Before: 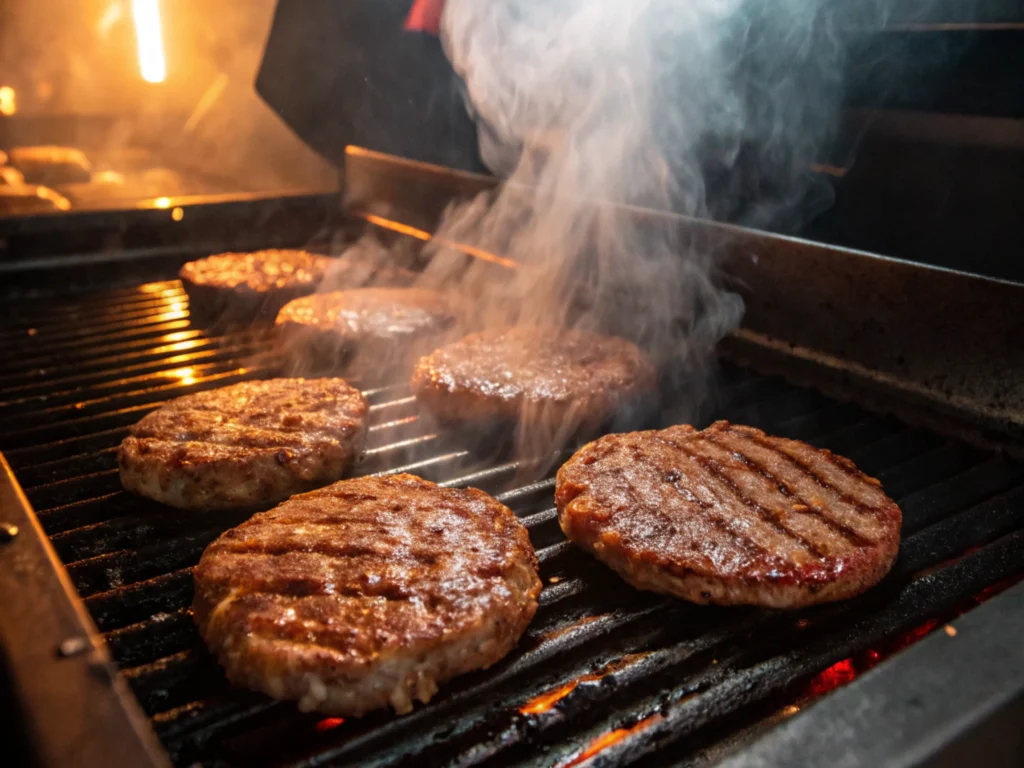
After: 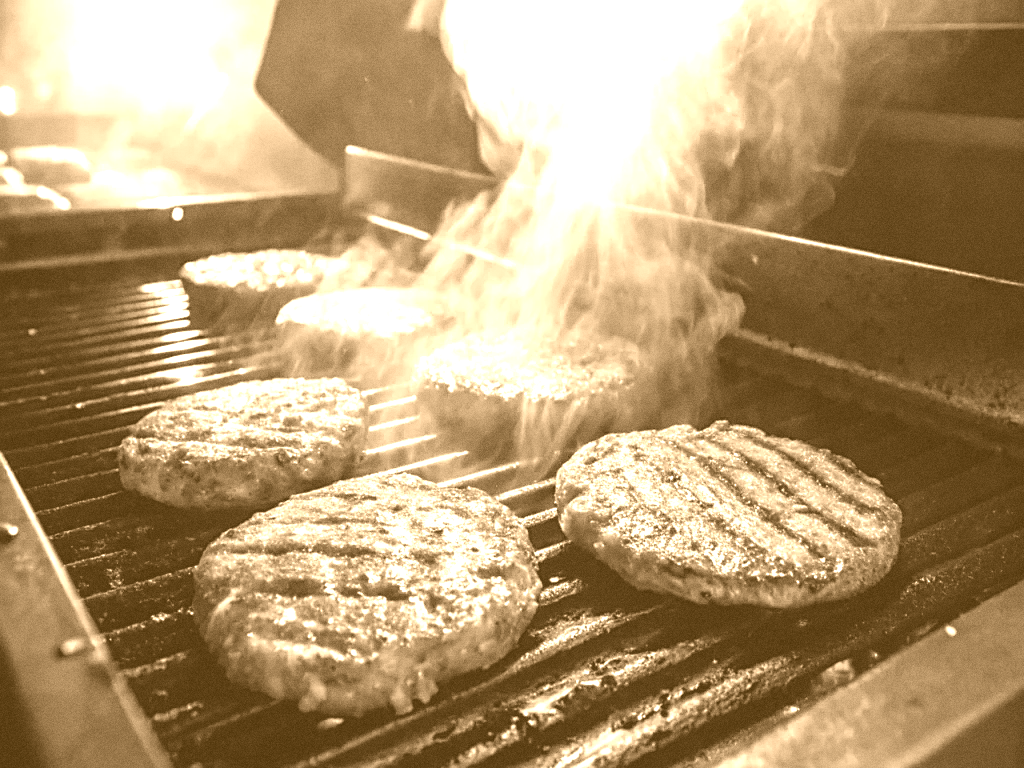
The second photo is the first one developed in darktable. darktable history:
exposure: black level correction 0, compensate exposure bias true, compensate highlight preservation false
colorize: hue 28.8°, source mix 100%
sharpen: on, module defaults
grain: on, module defaults
color balance rgb: linear chroma grading › global chroma 10%, perceptual saturation grading › global saturation 40%, perceptual brilliance grading › global brilliance 30%, global vibrance 20%
